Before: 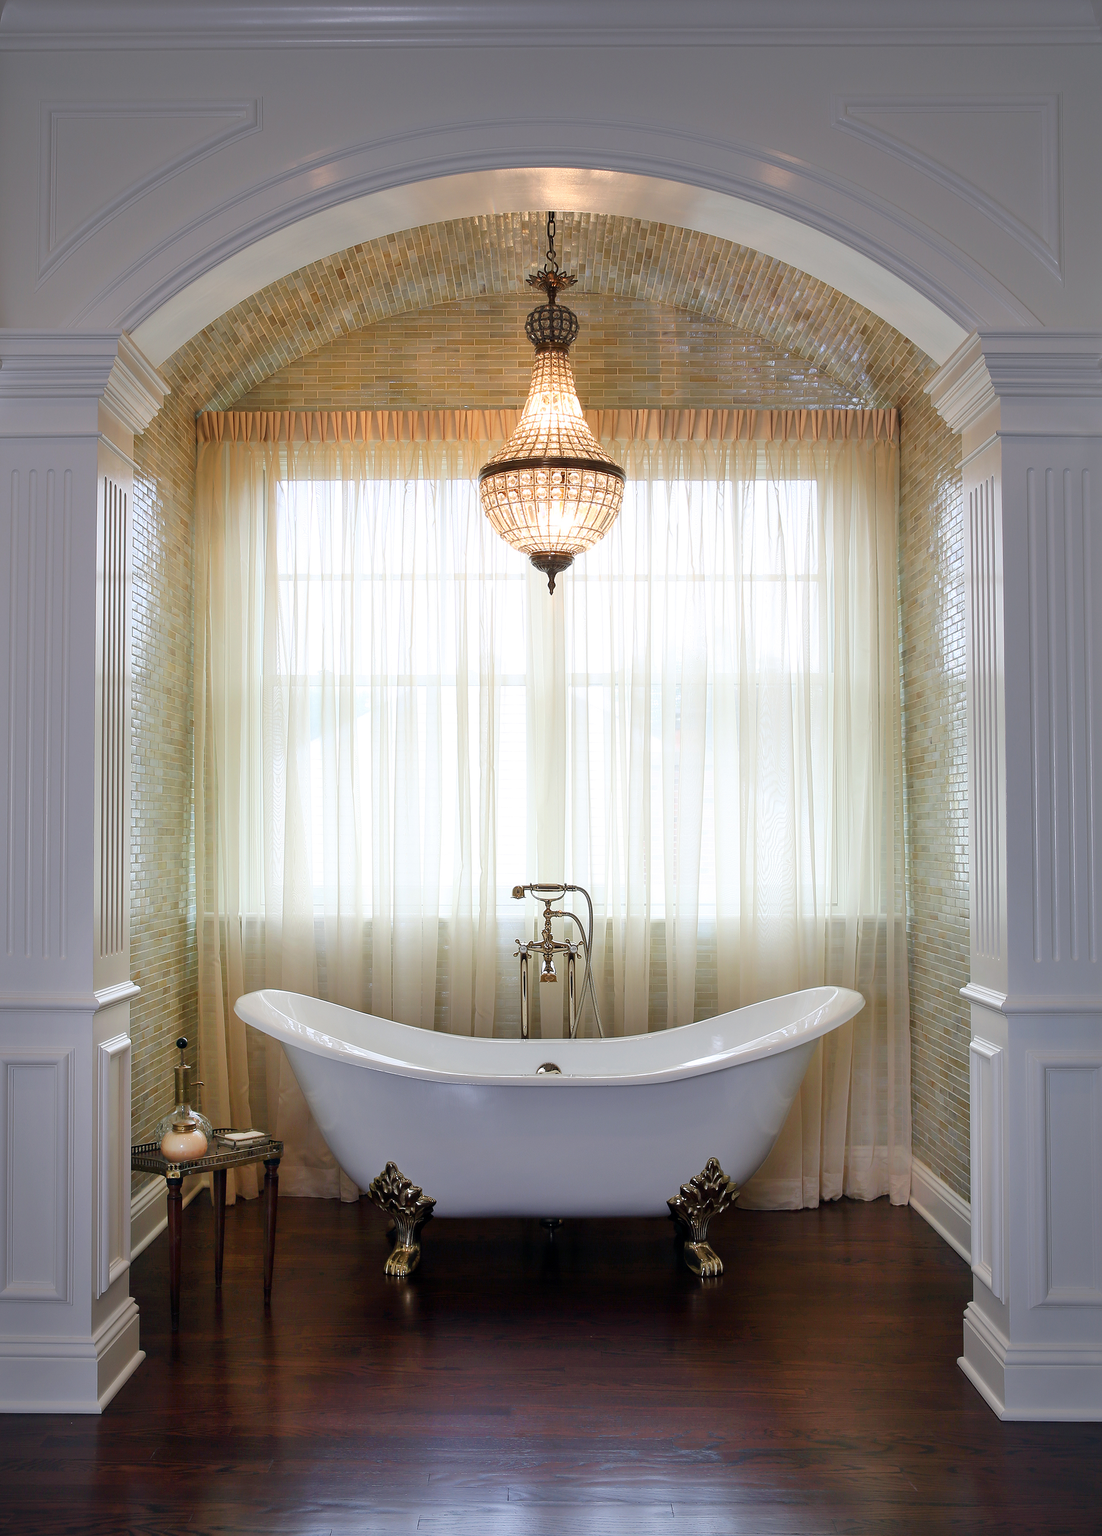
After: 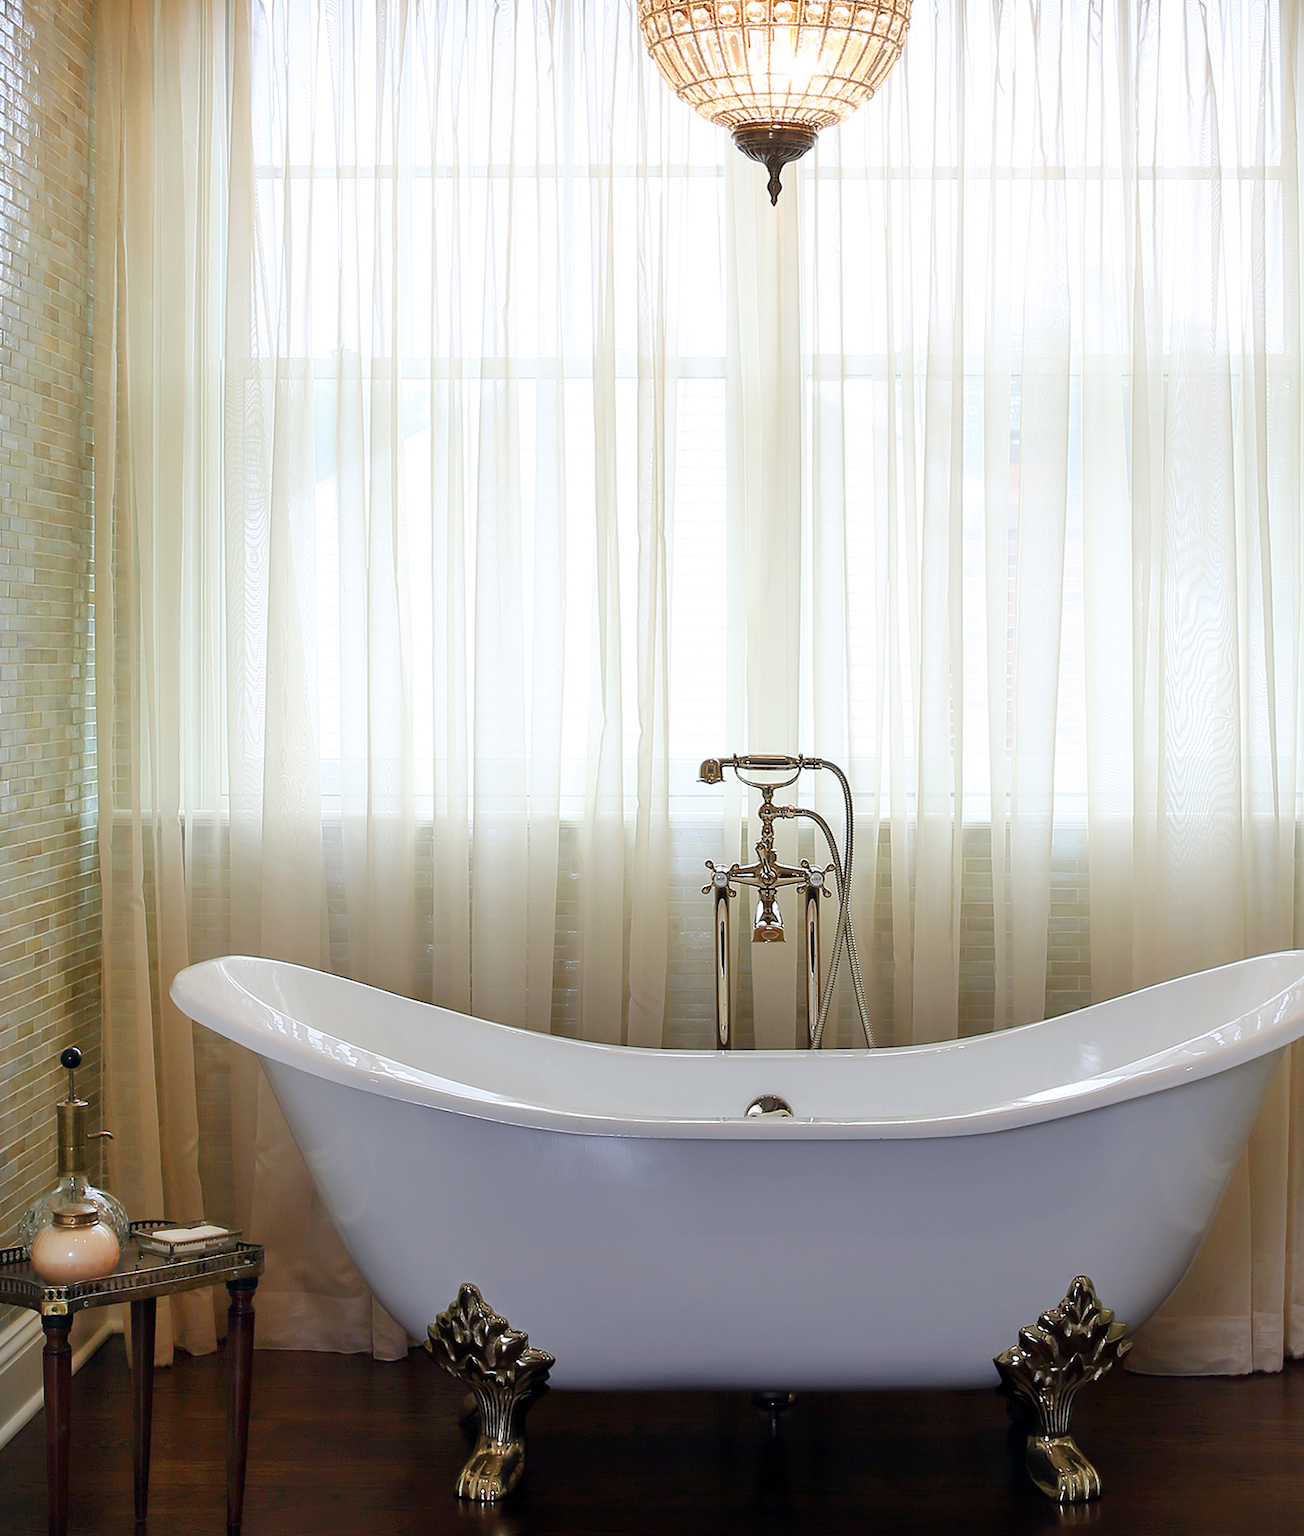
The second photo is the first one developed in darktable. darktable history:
crop: left 13.134%, top 31.706%, right 24.647%, bottom 15.701%
